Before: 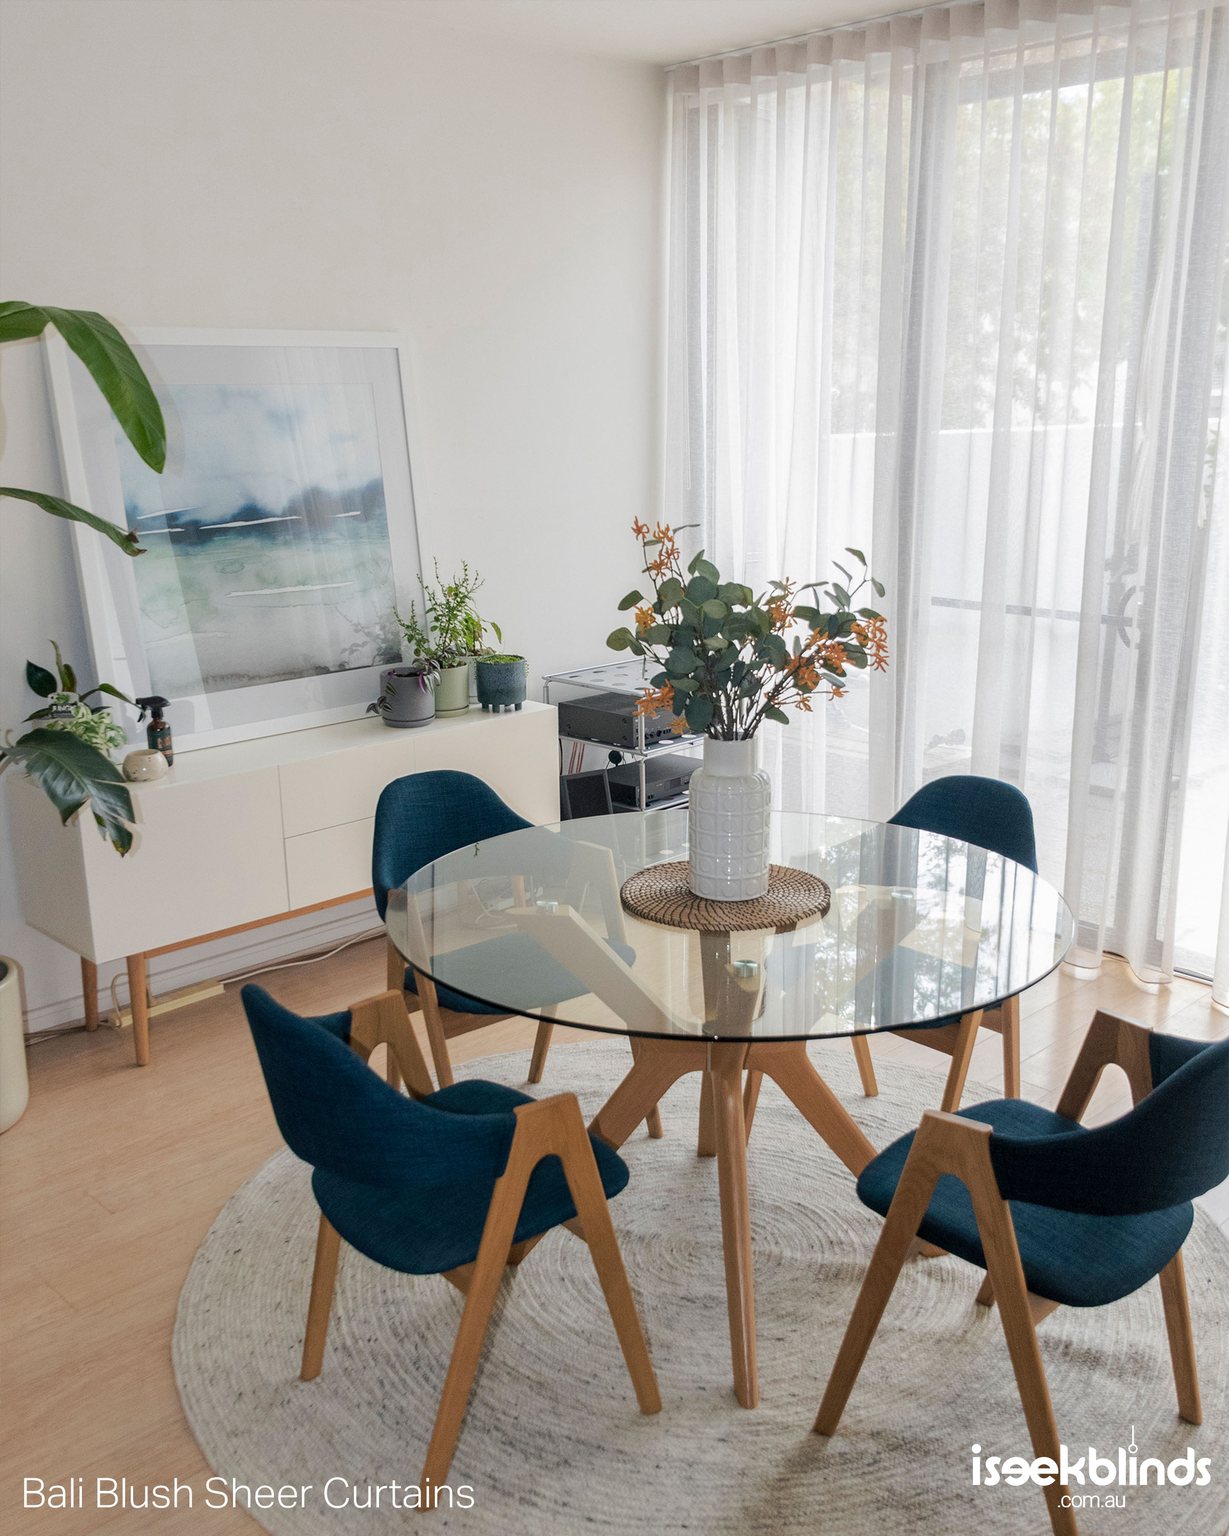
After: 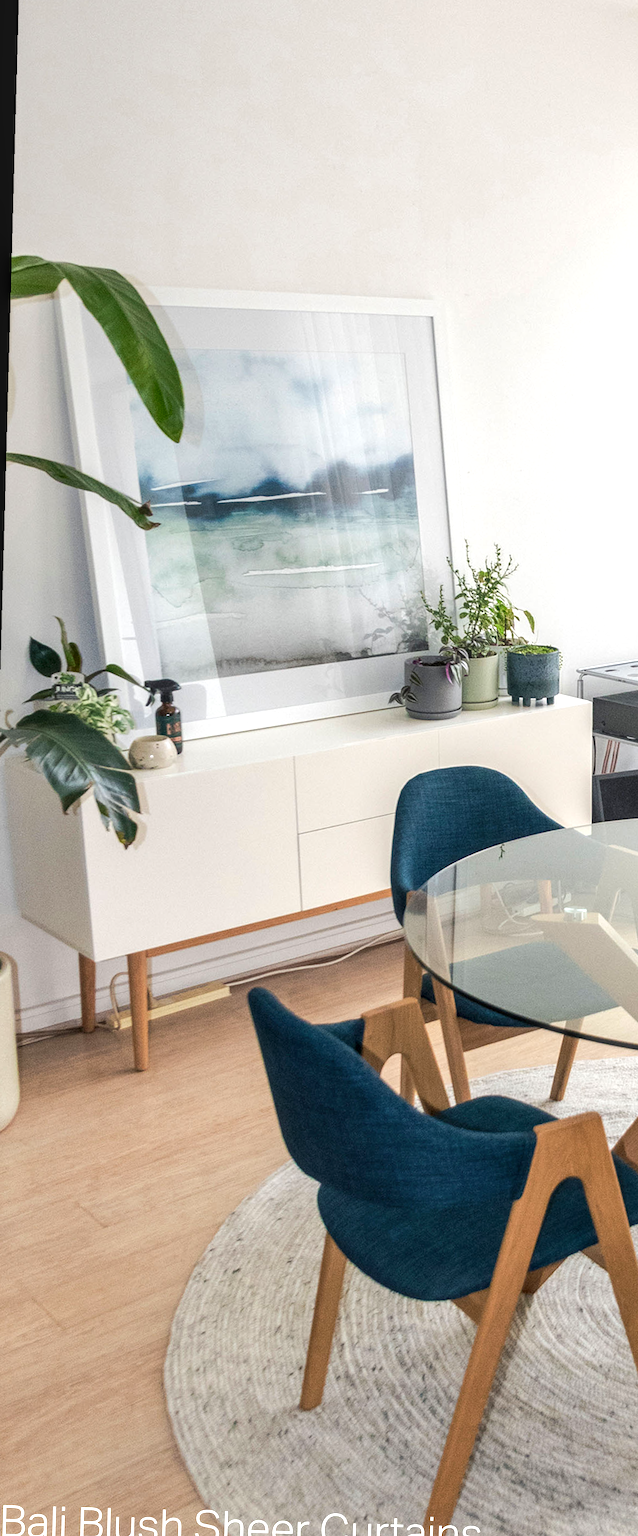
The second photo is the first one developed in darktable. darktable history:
local contrast: on, module defaults
exposure: black level correction 0, exposure 0.7 EV, compensate highlight preservation false
crop and rotate: left 0%, top 0%, right 50.845%
shadows and highlights: shadows 37.27, highlights -28.18, soften with gaussian
haze removal: strength -0.05
tone curve: curves: ch0 [(0, 0) (0.003, 0.003) (0.011, 0.011) (0.025, 0.025) (0.044, 0.045) (0.069, 0.07) (0.1, 0.101) (0.136, 0.138) (0.177, 0.18) (0.224, 0.228) (0.277, 0.281) (0.335, 0.34) (0.399, 0.405) (0.468, 0.475) (0.543, 0.551) (0.623, 0.633) (0.709, 0.72) (0.801, 0.813) (0.898, 0.907) (1, 1)], preserve colors none
rotate and perspective: rotation 1.57°, crop left 0.018, crop right 0.982, crop top 0.039, crop bottom 0.961
